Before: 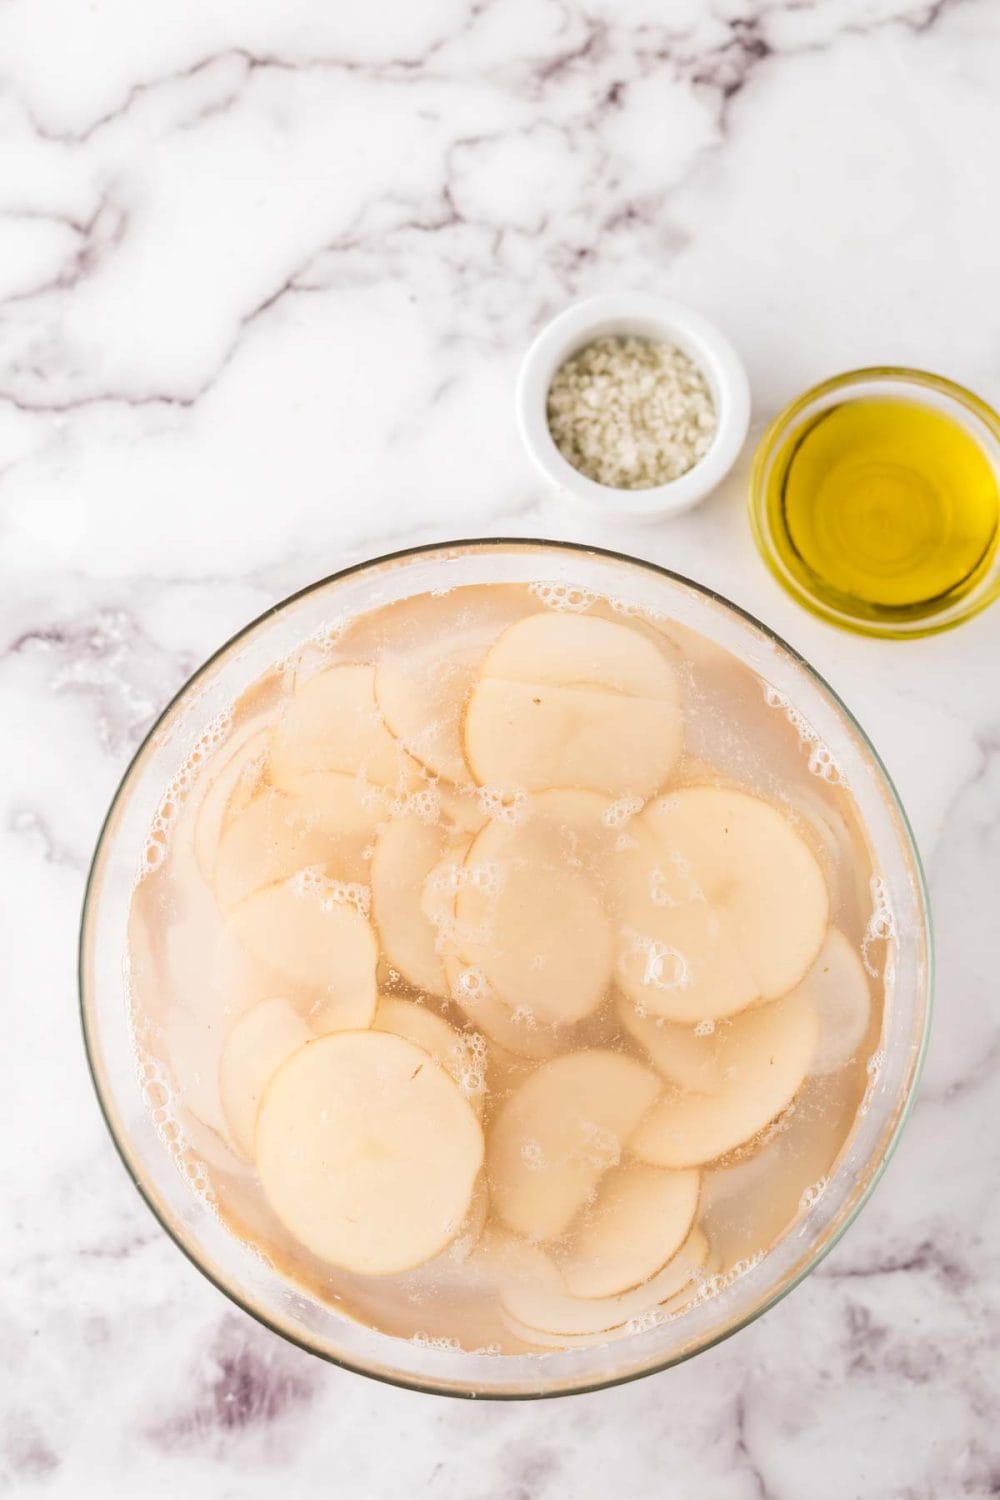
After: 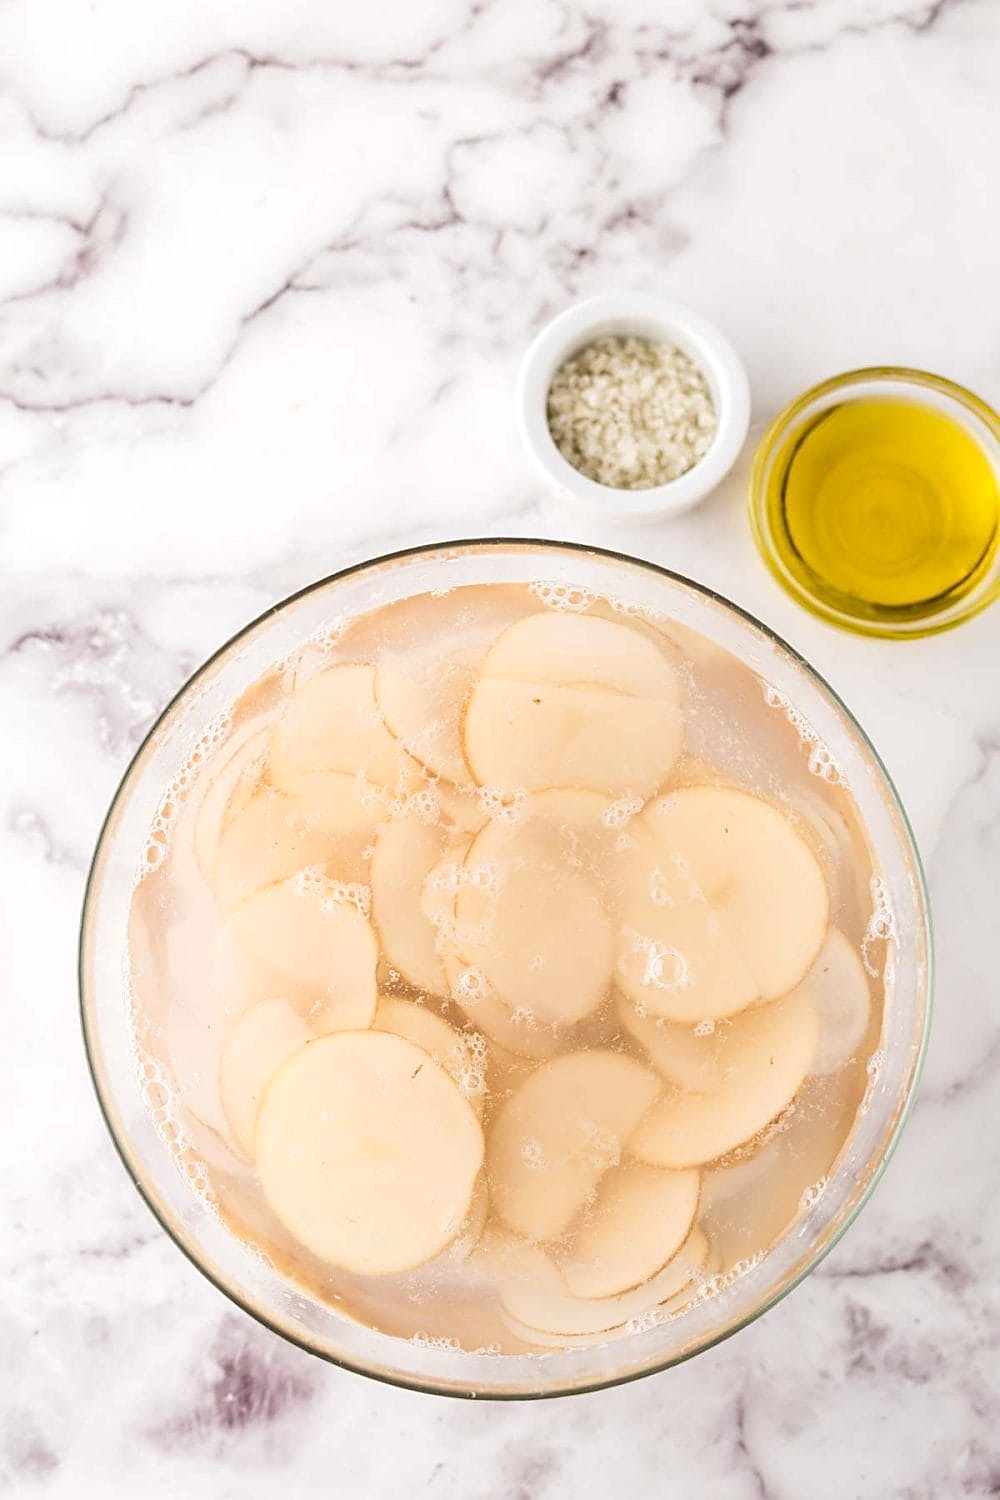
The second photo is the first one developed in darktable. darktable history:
exposure: exposure 0.074 EV, compensate highlight preservation false
sharpen: on, module defaults
